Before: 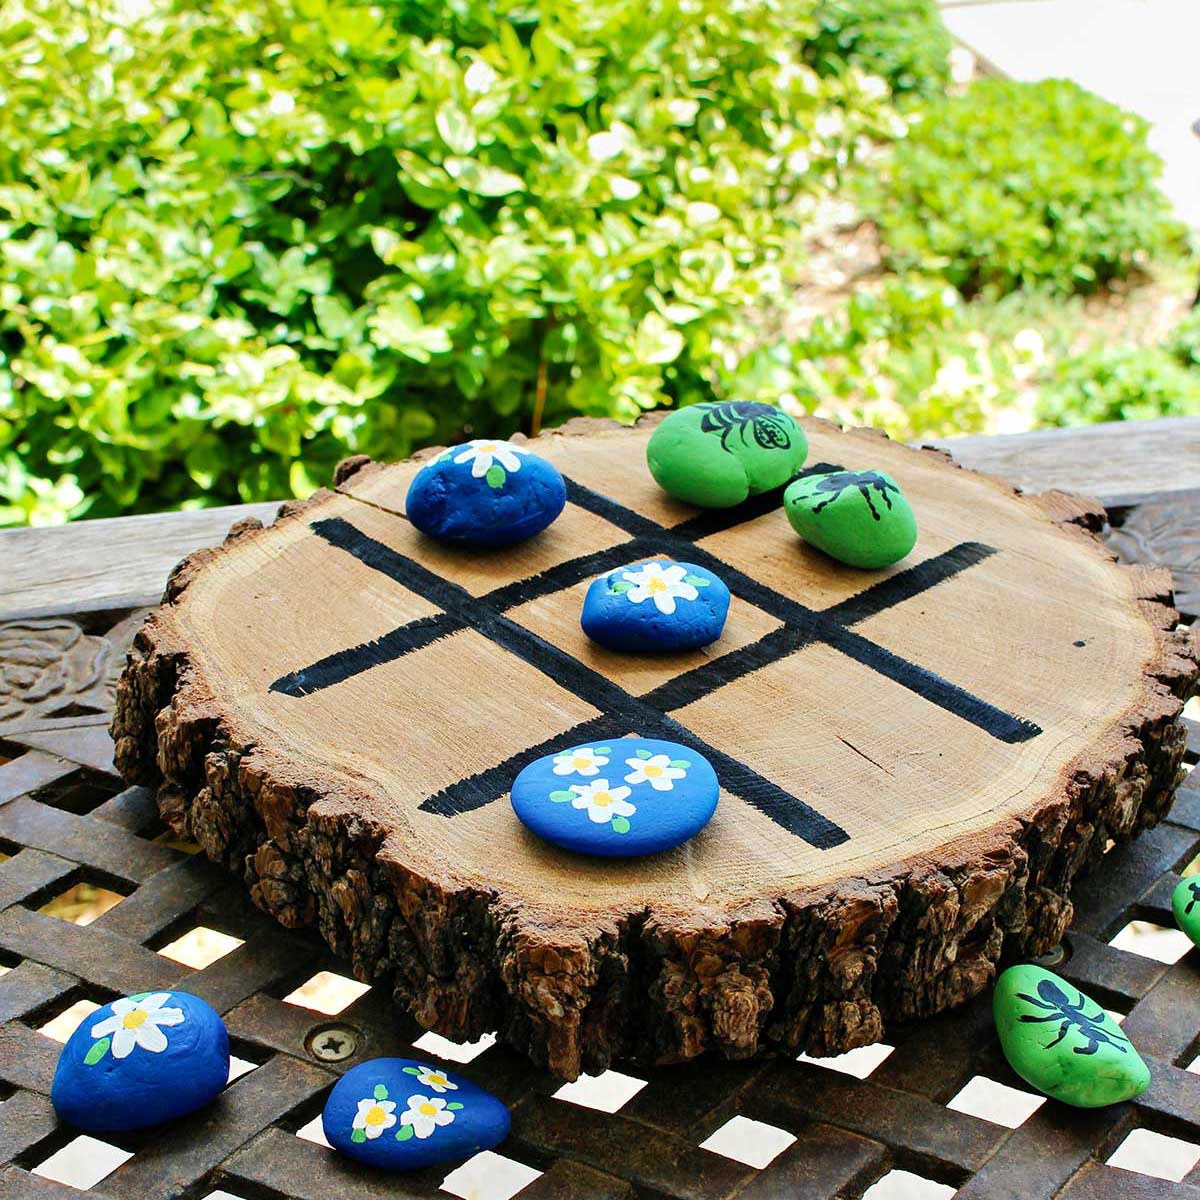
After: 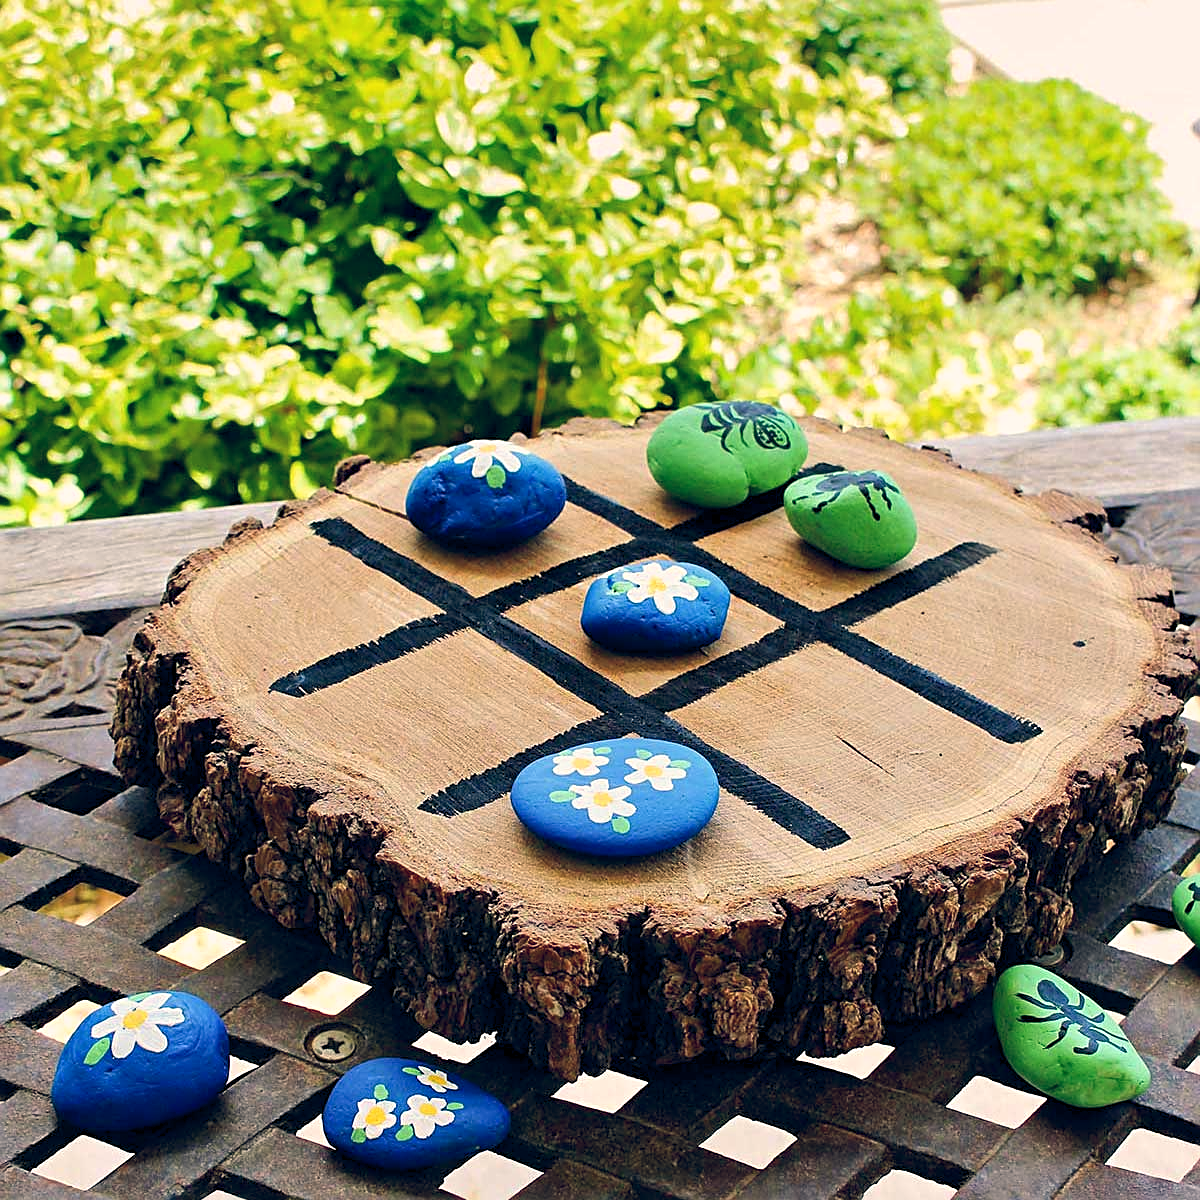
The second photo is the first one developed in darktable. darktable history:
sharpen: on, module defaults
color balance rgb: shadows lift › hue 87.51°, highlights gain › chroma 3.21%, highlights gain › hue 55.1°, global offset › chroma 0.15%, global offset › hue 253.66°, linear chroma grading › global chroma 0.5%
